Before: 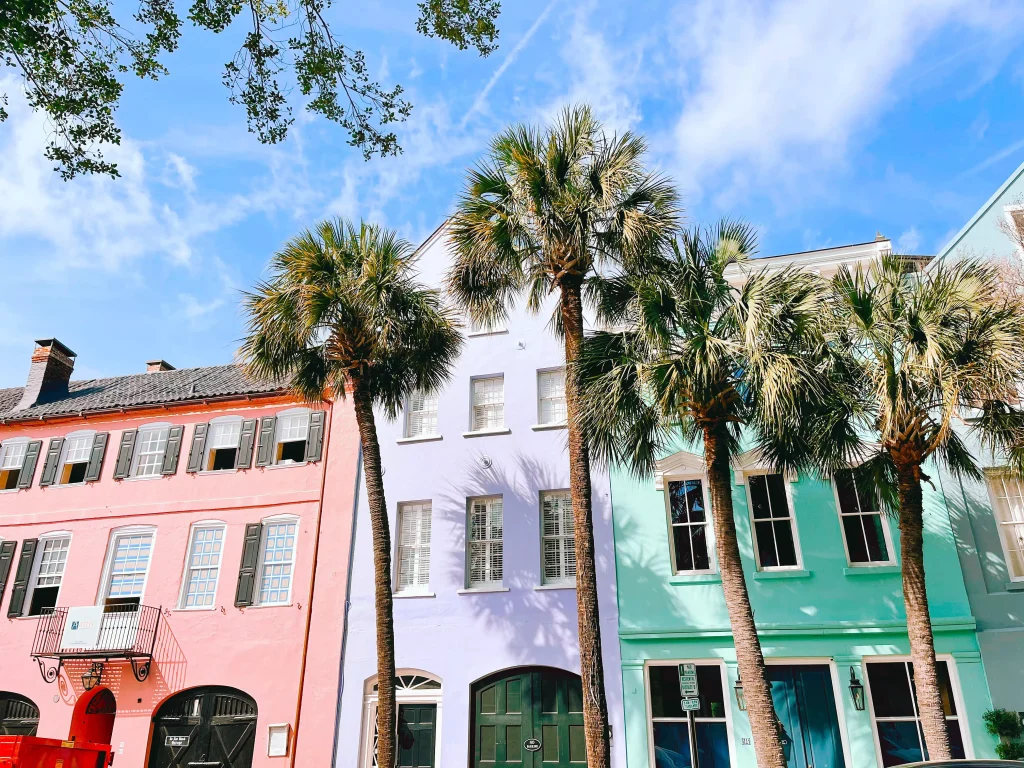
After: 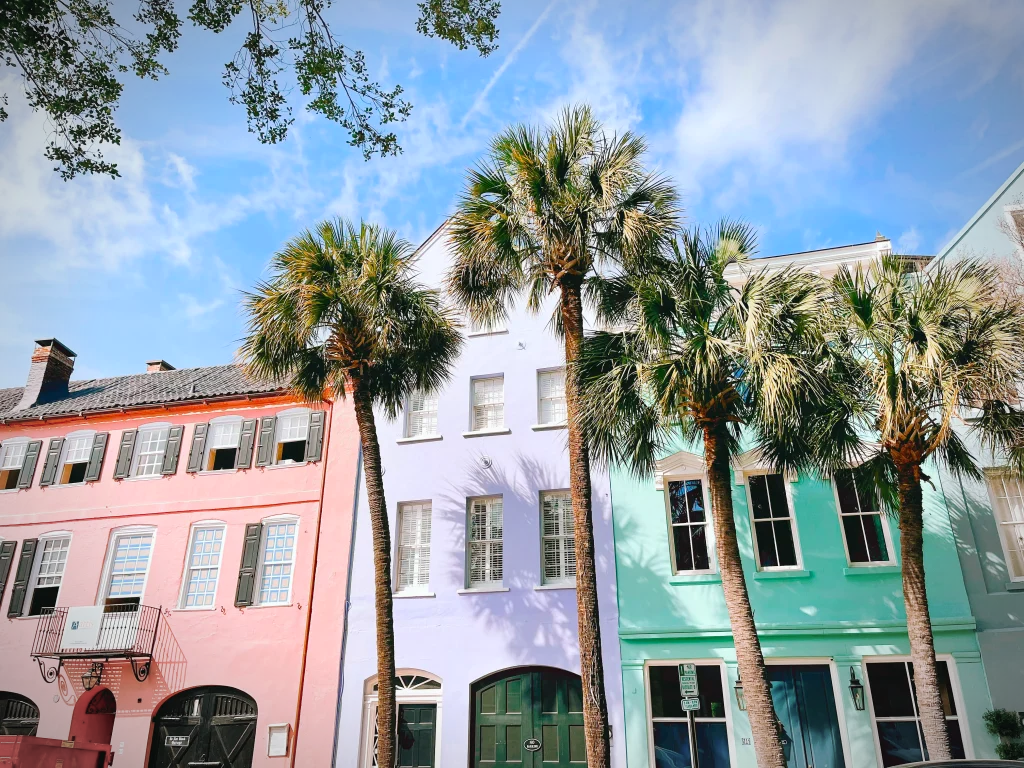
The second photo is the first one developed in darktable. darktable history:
levels: levels [0, 0.478, 1]
vignetting: automatic ratio true
